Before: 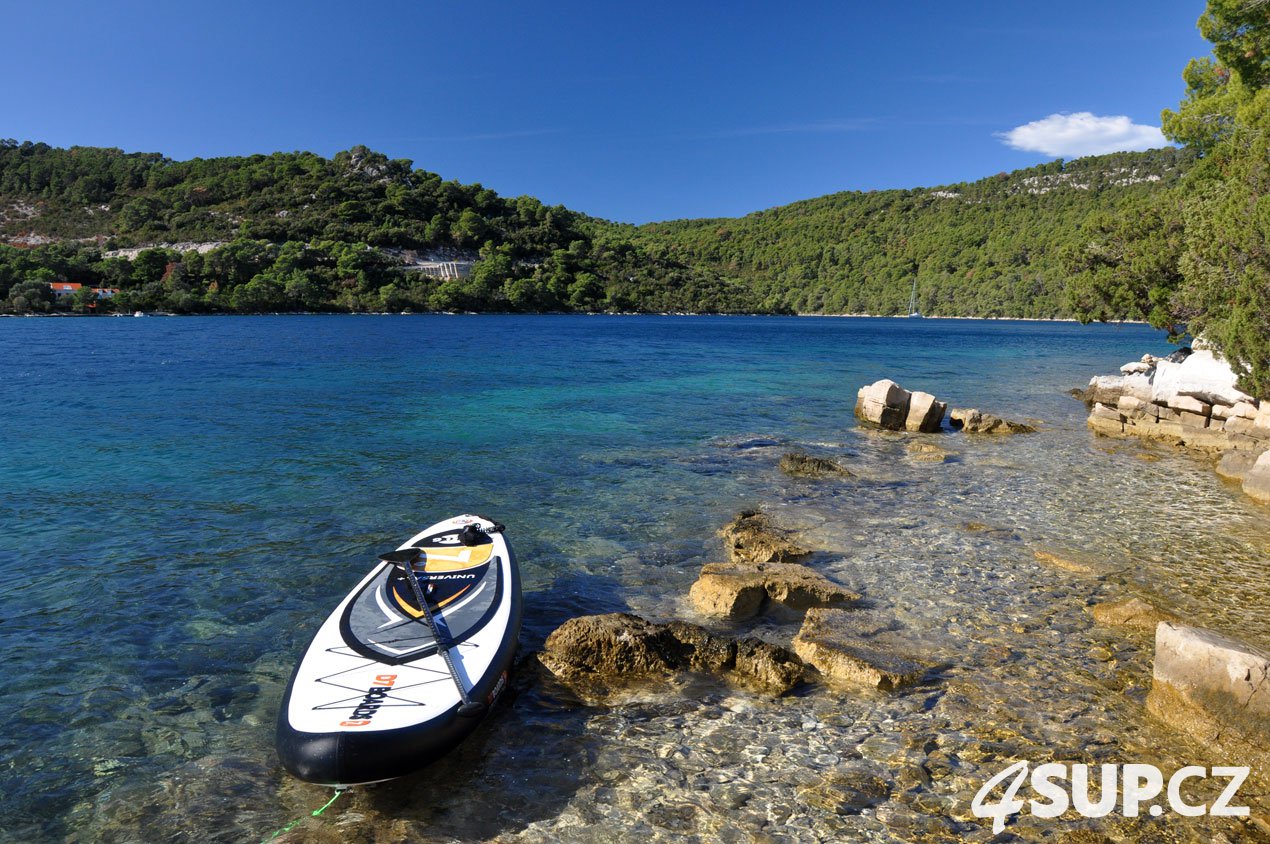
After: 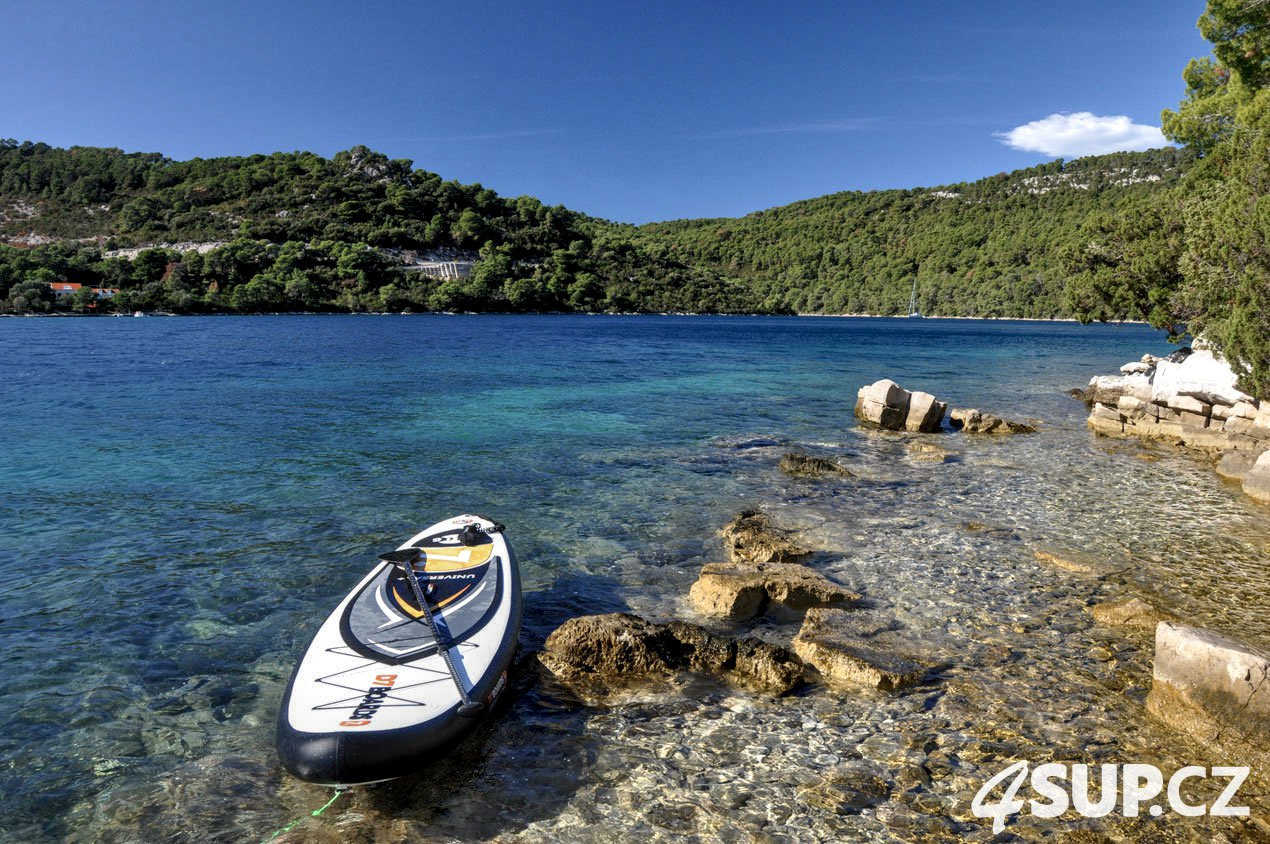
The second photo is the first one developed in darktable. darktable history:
shadows and highlights: on, module defaults
contrast brightness saturation: contrast -0.086, brightness -0.032, saturation -0.115
local contrast: highlights 60%, shadows 63%, detail 160%
